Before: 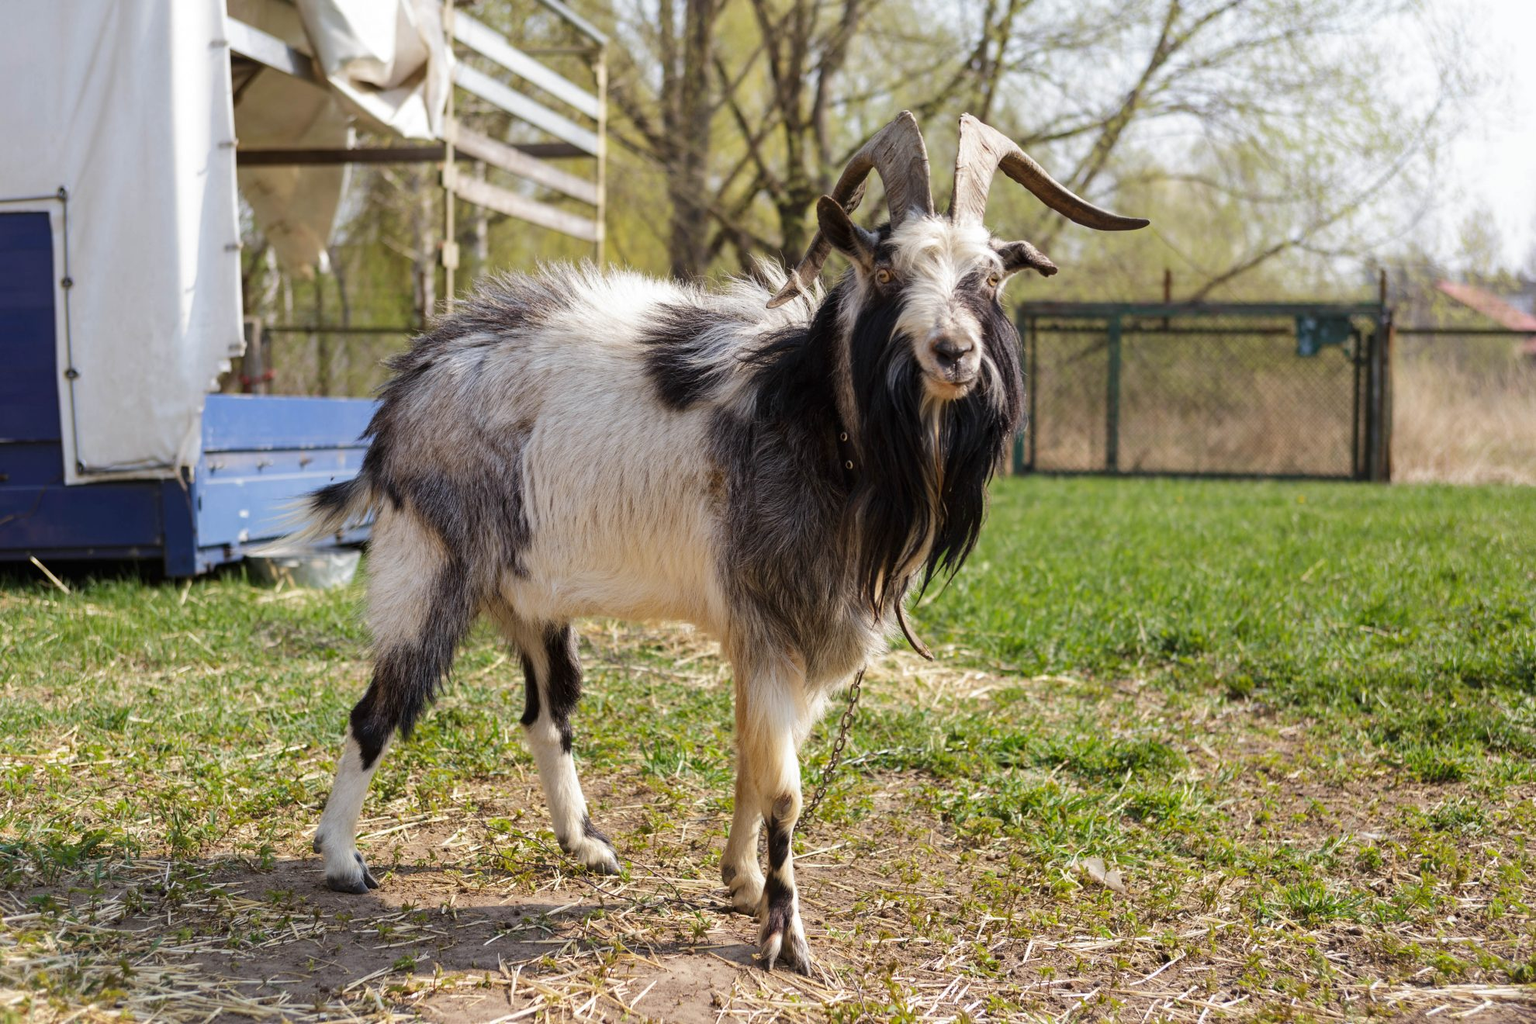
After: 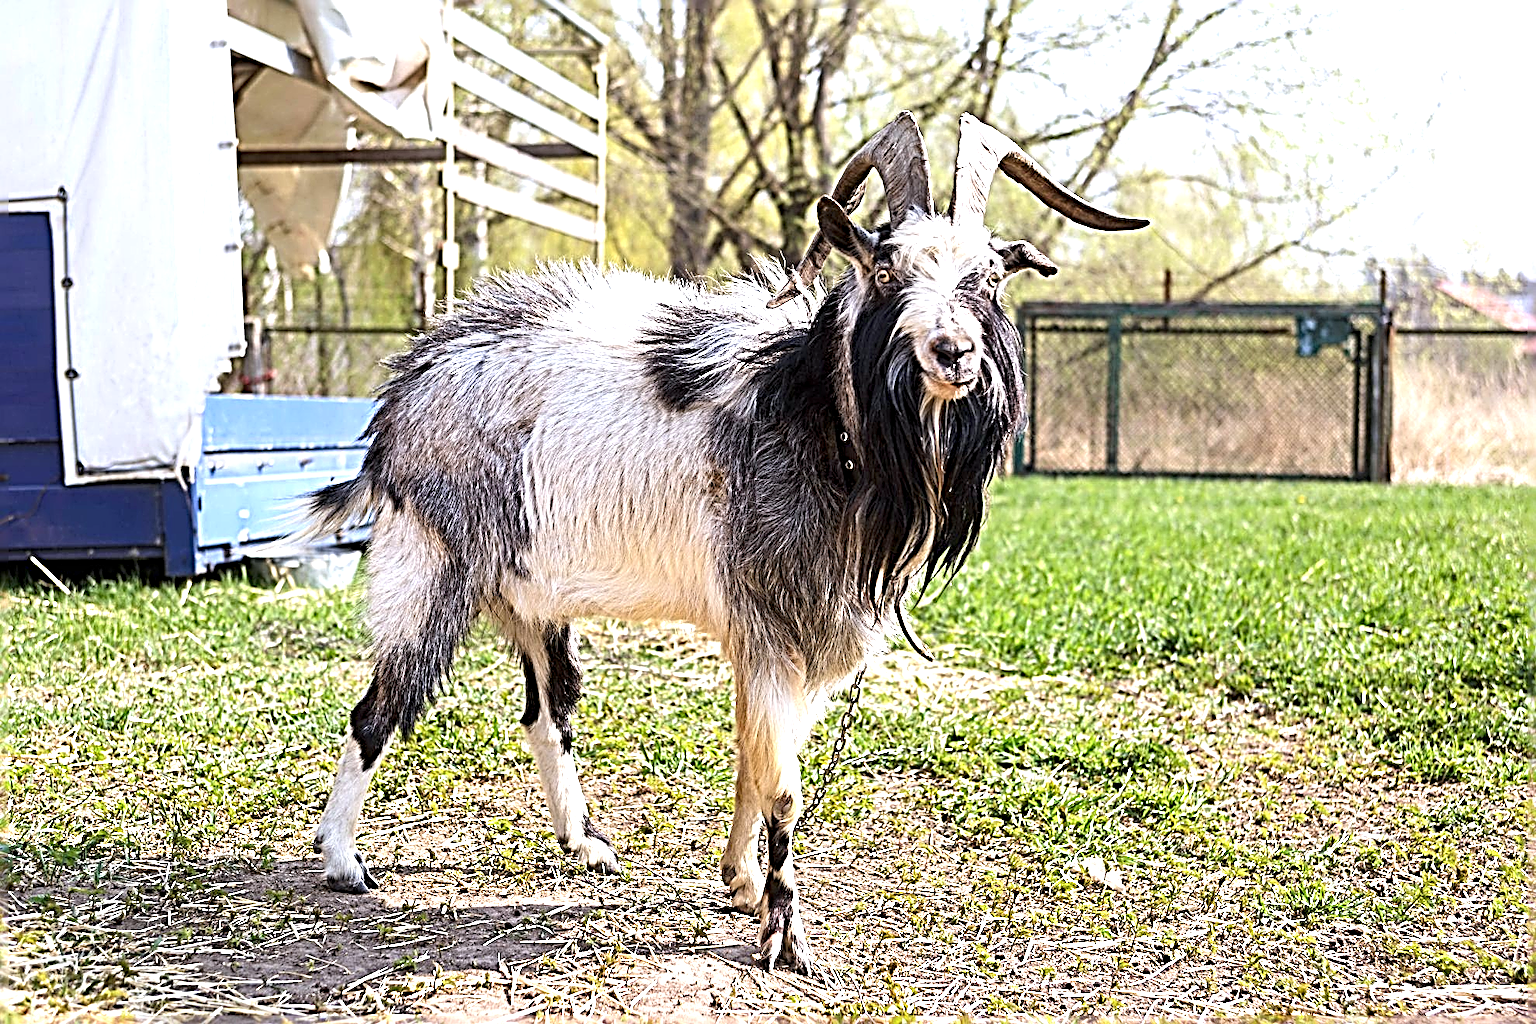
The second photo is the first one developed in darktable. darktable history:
sharpen: radius 4.001, amount 1.992
exposure: black level correction 0.001, exposure 1.119 EV, compensate highlight preservation false
color calibration: illuminant as shot in camera, x 0.358, y 0.373, temperature 4628.91 K
